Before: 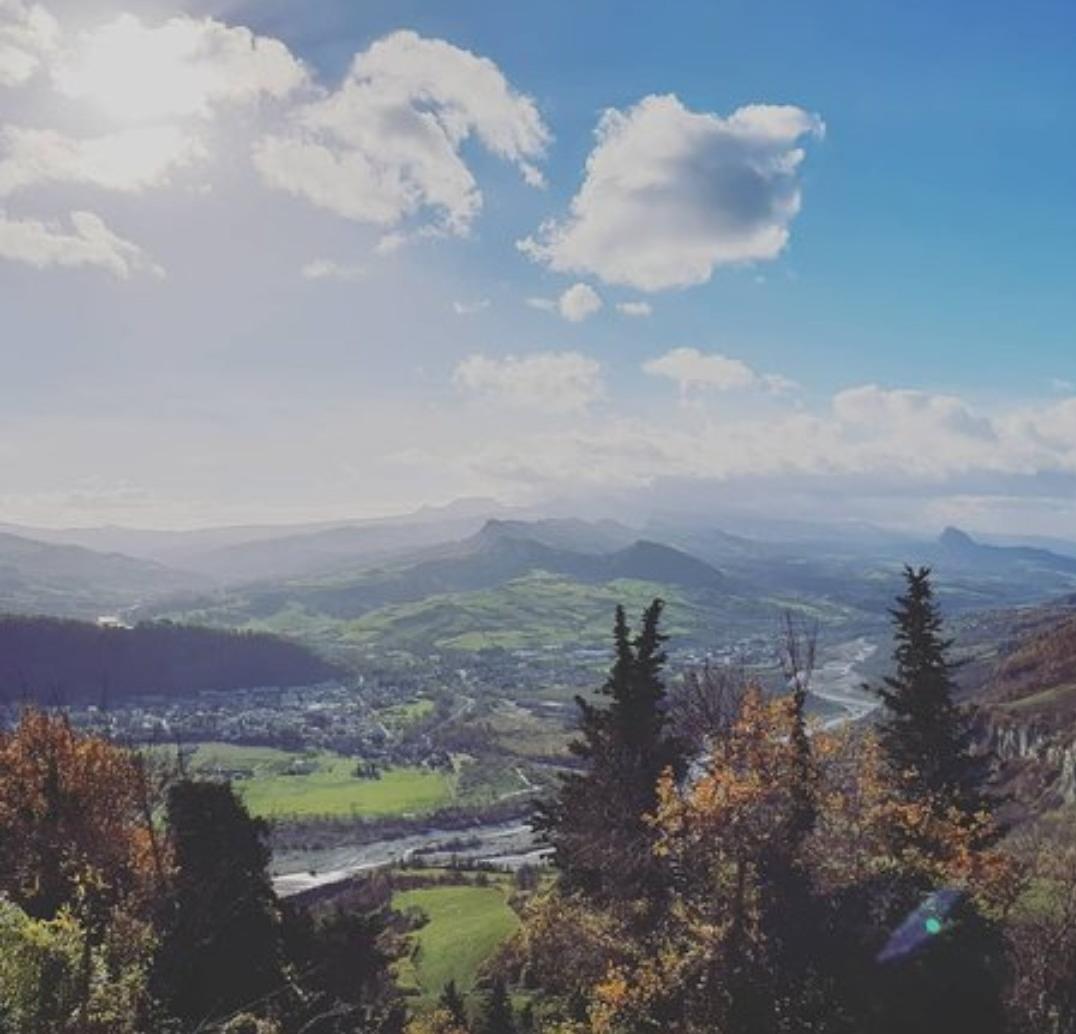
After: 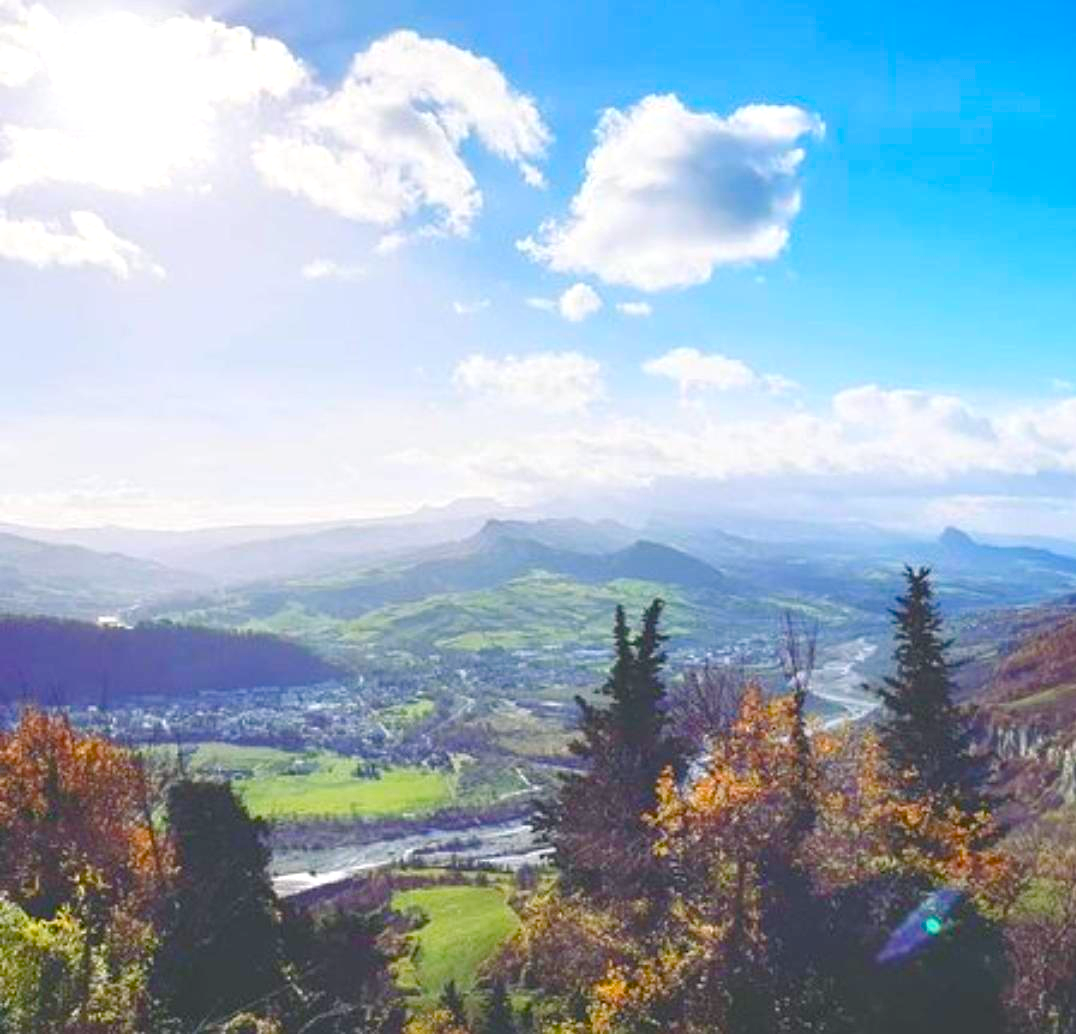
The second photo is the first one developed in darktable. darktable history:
exposure: exposure 0.822 EV, compensate highlight preservation false
color balance rgb: power › chroma 0.478%, power › hue 215.41°, global offset › hue 170.62°, linear chroma grading › global chroma 14.344%, perceptual saturation grading › global saturation 20%, perceptual saturation grading › highlights -25.692%, perceptual saturation grading › shadows 50.155%, global vibrance 32.712%
